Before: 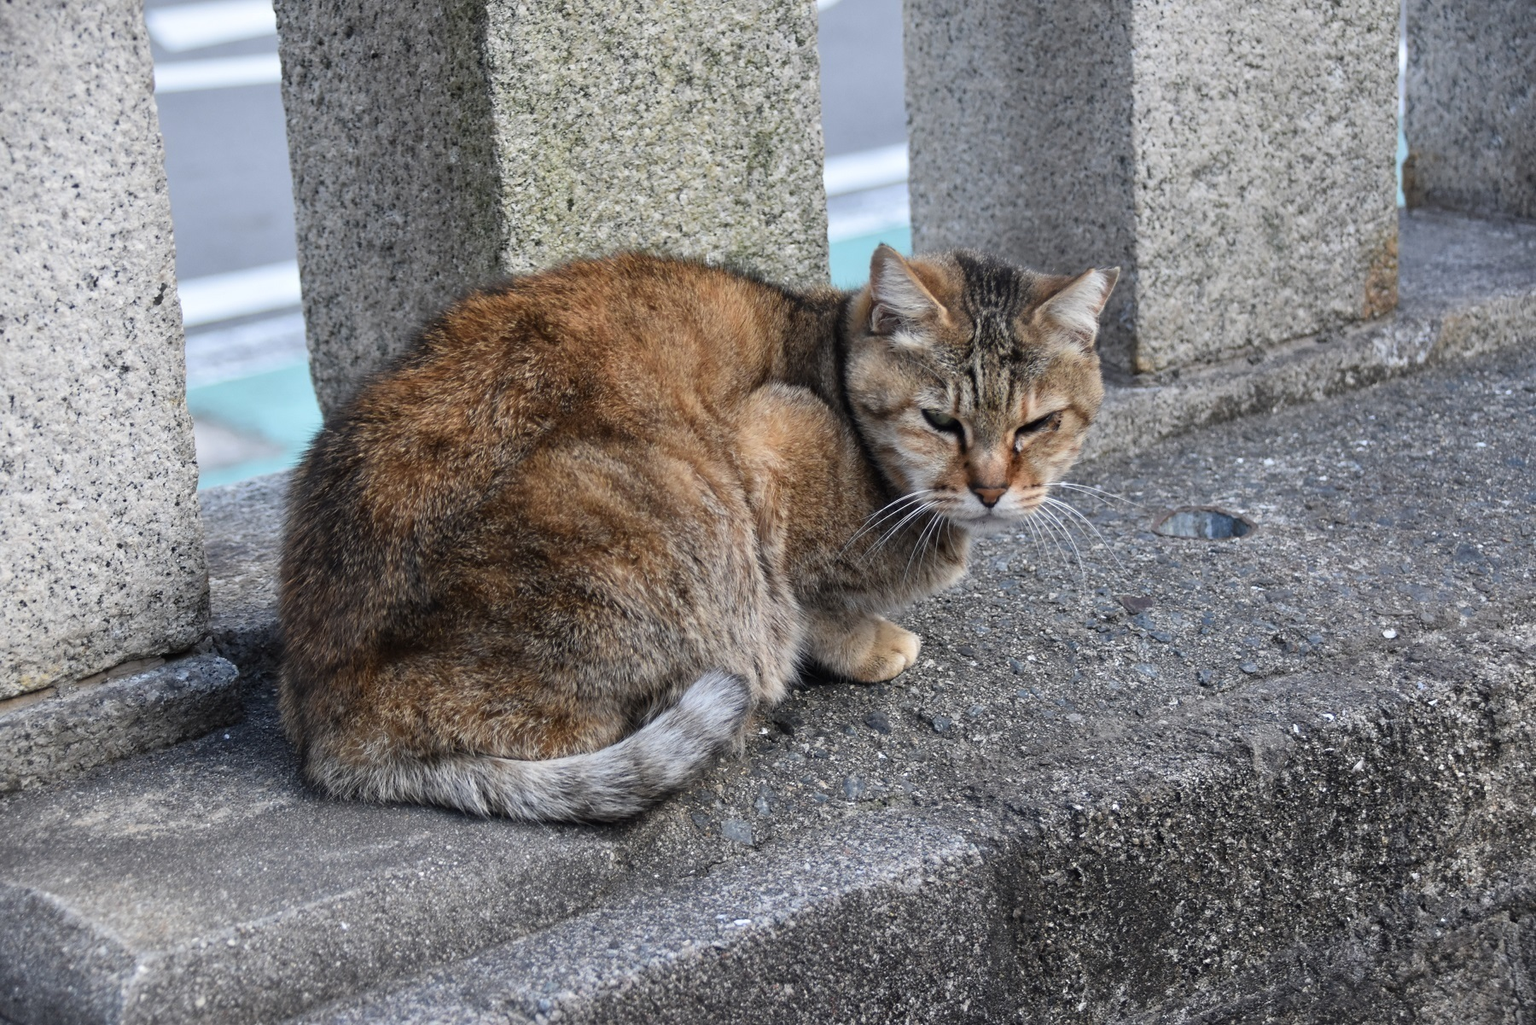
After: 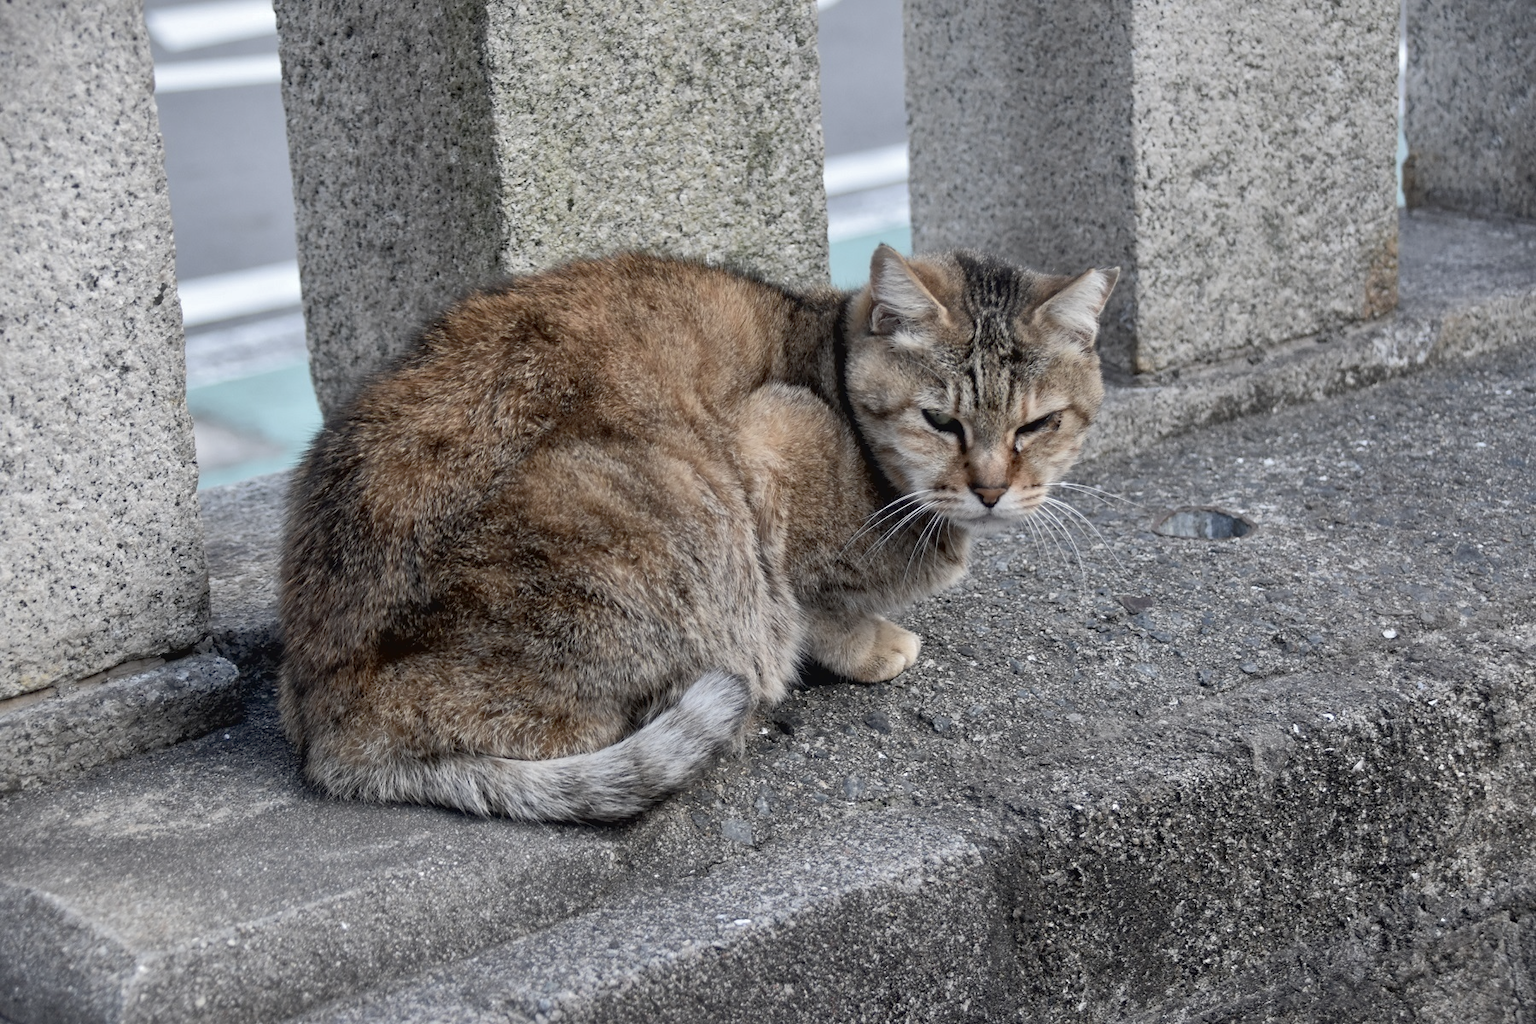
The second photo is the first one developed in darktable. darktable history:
shadows and highlights: on, module defaults
exposure: black level correction 0.009, exposure 0.109 EV, compensate exposure bias true, compensate highlight preservation false
contrast brightness saturation: contrast -0.042, saturation -0.401
